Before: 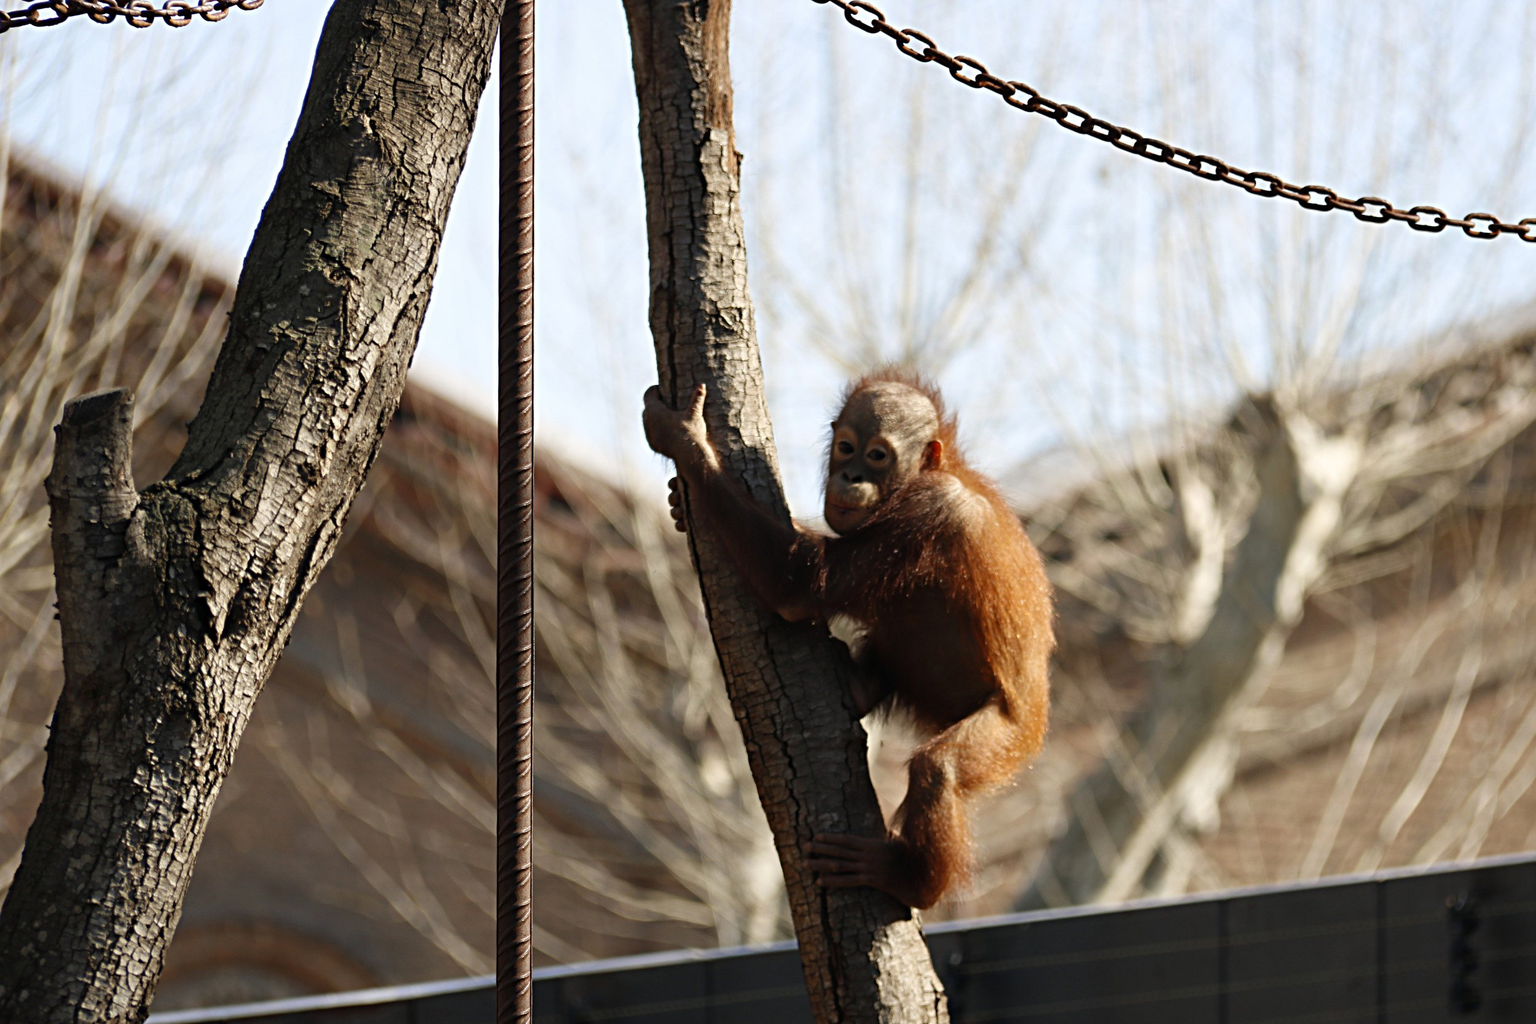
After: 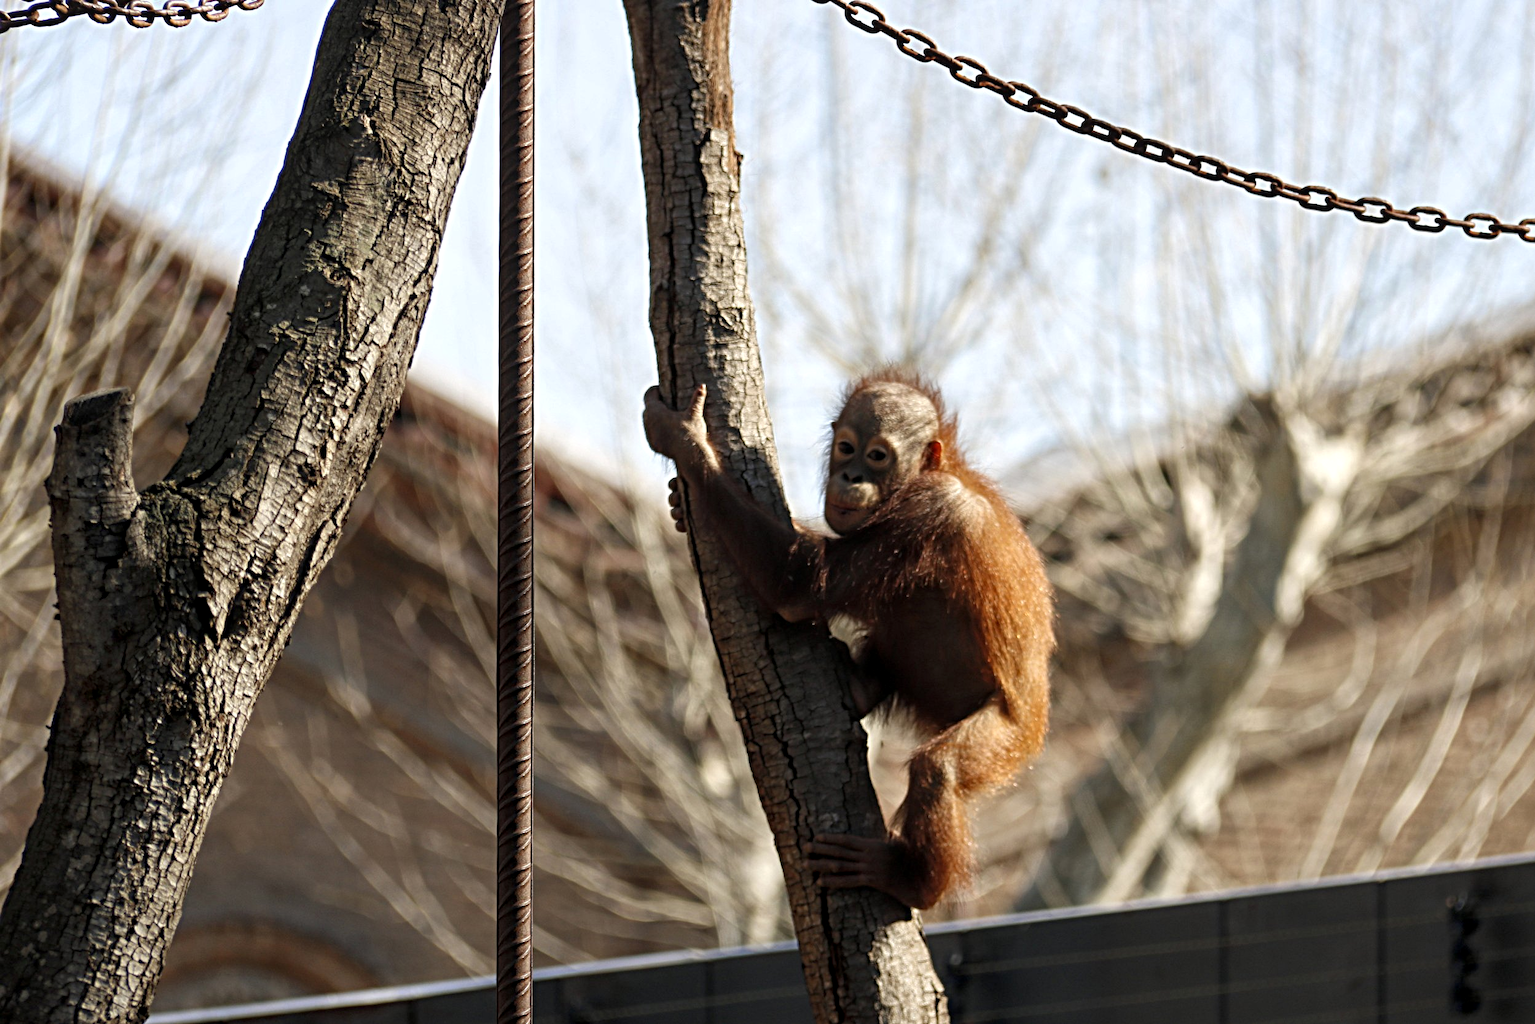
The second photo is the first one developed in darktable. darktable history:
local contrast: highlights 98%, shadows 87%, detail 160%, midtone range 0.2
